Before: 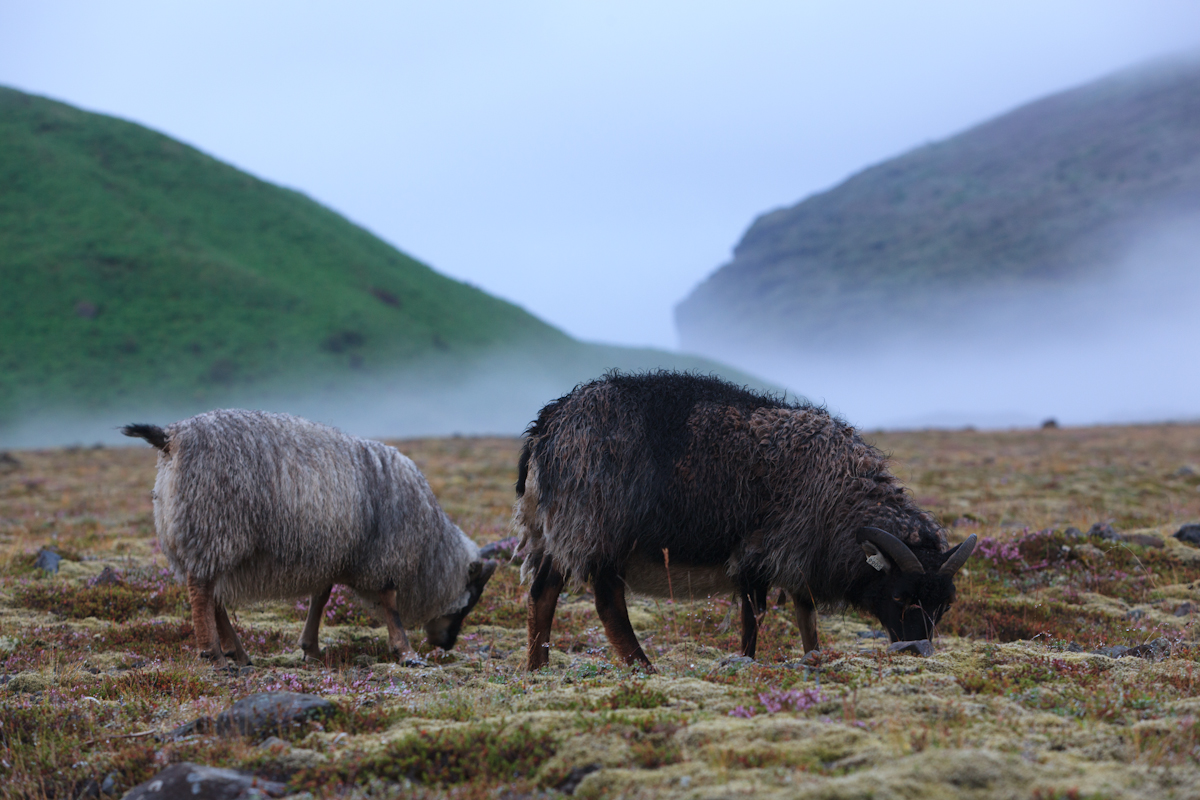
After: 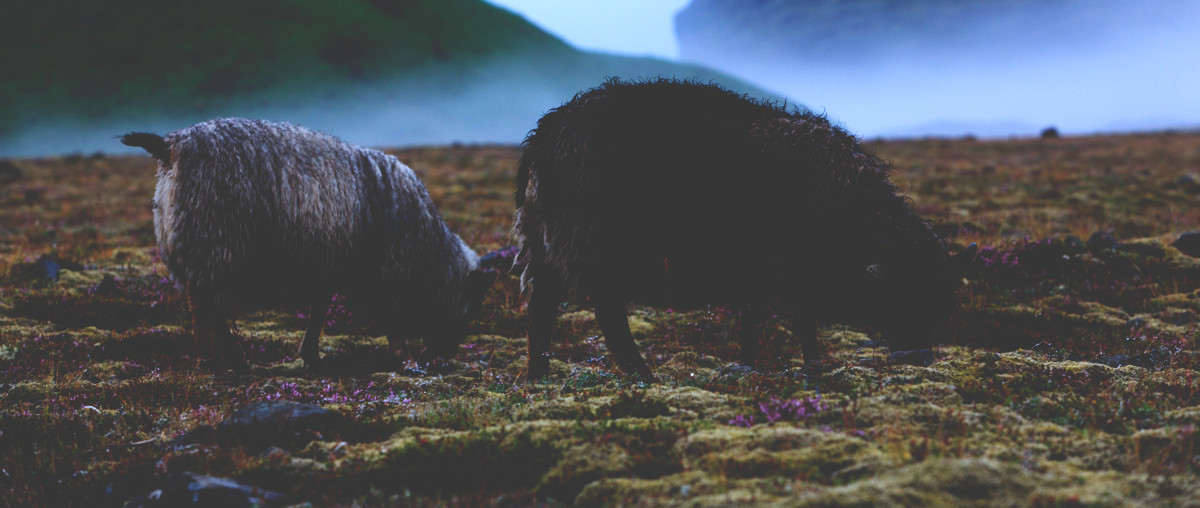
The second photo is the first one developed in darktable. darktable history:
crop and rotate: top 36.435%
base curve: curves: ch0 [(0, 0.036) (0.083, 0.04) (0.804, 1)], preserve colors none
